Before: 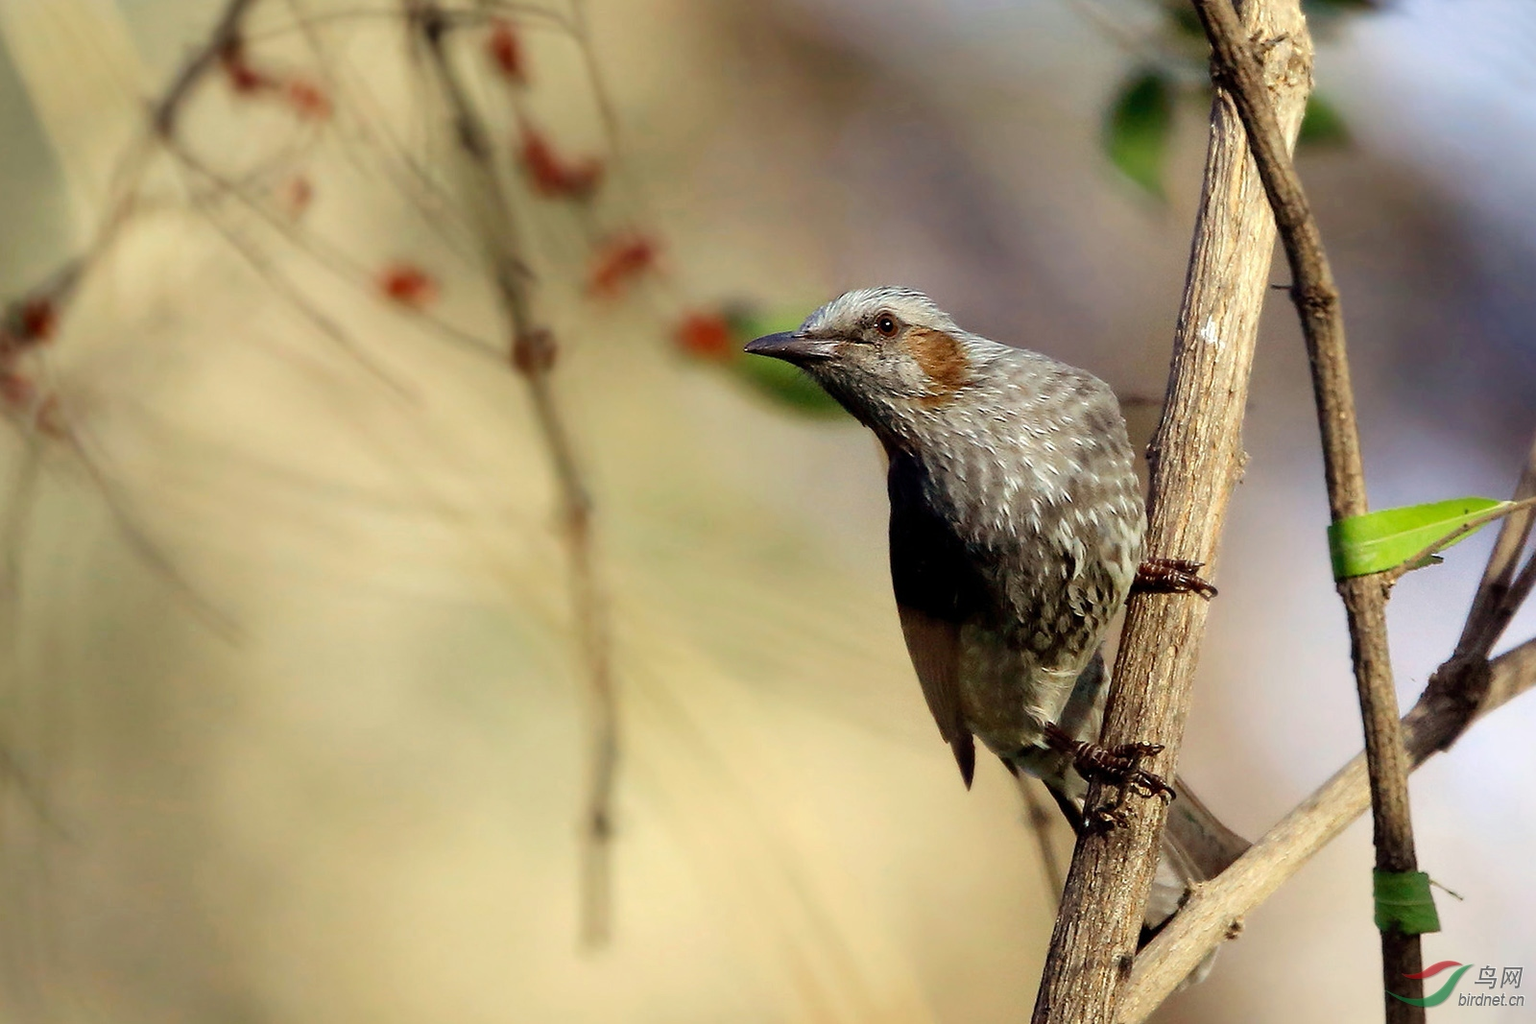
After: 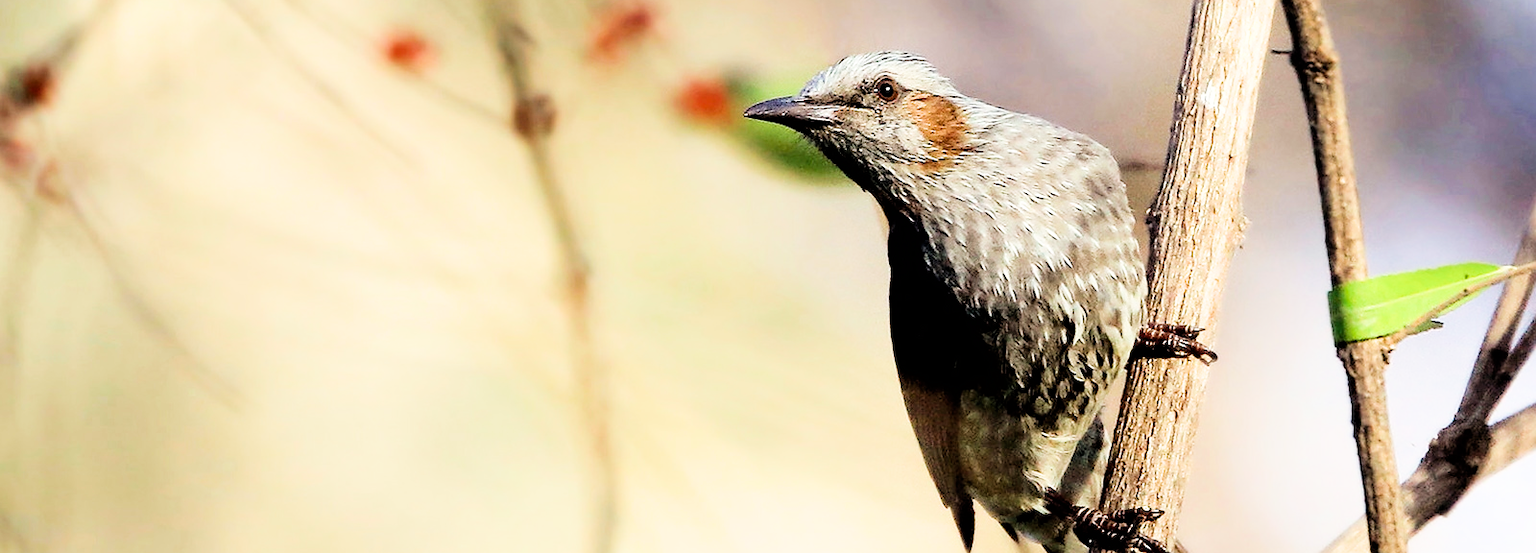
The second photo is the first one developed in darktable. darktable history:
crop and rotate: top 23.012%, bottom 22.884%
filmic rgb: black relative exposure -5.05 EV, white relative exposure 3.96 EV, hardness 2.9, contrast 1.299, highlights saturation mix -28.97%
exposure: black level correction 0.001, exposure 1.398 EV, compensate highlight preservation false
sharpen: radius 1.566, amount 0.376, threshold 1.275
